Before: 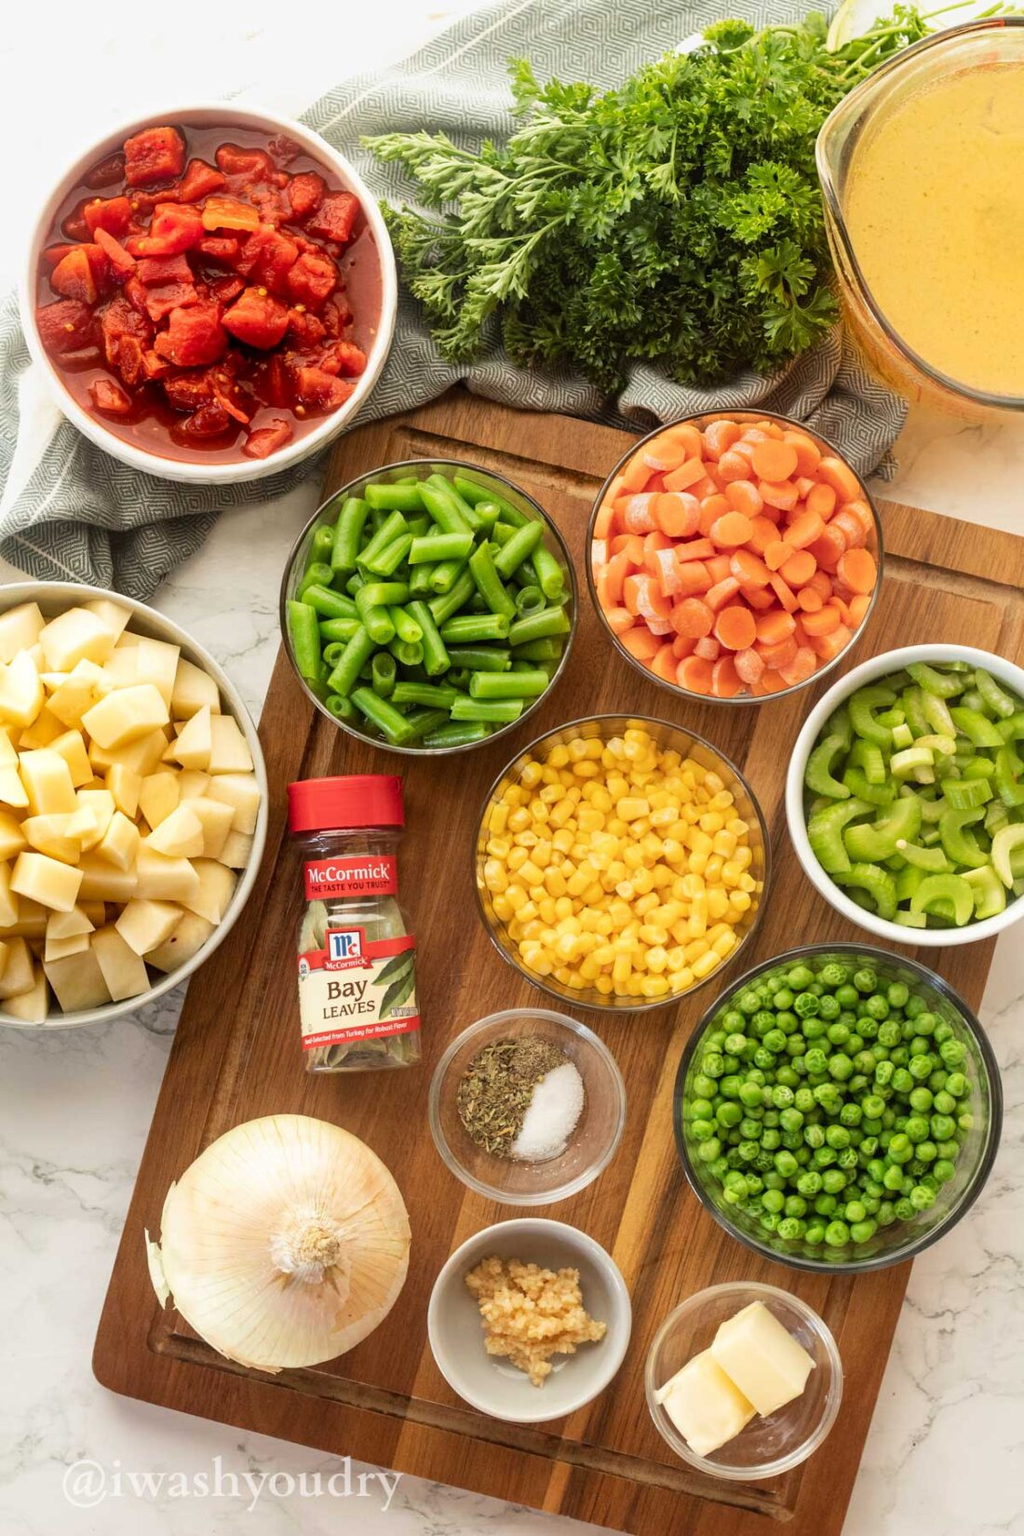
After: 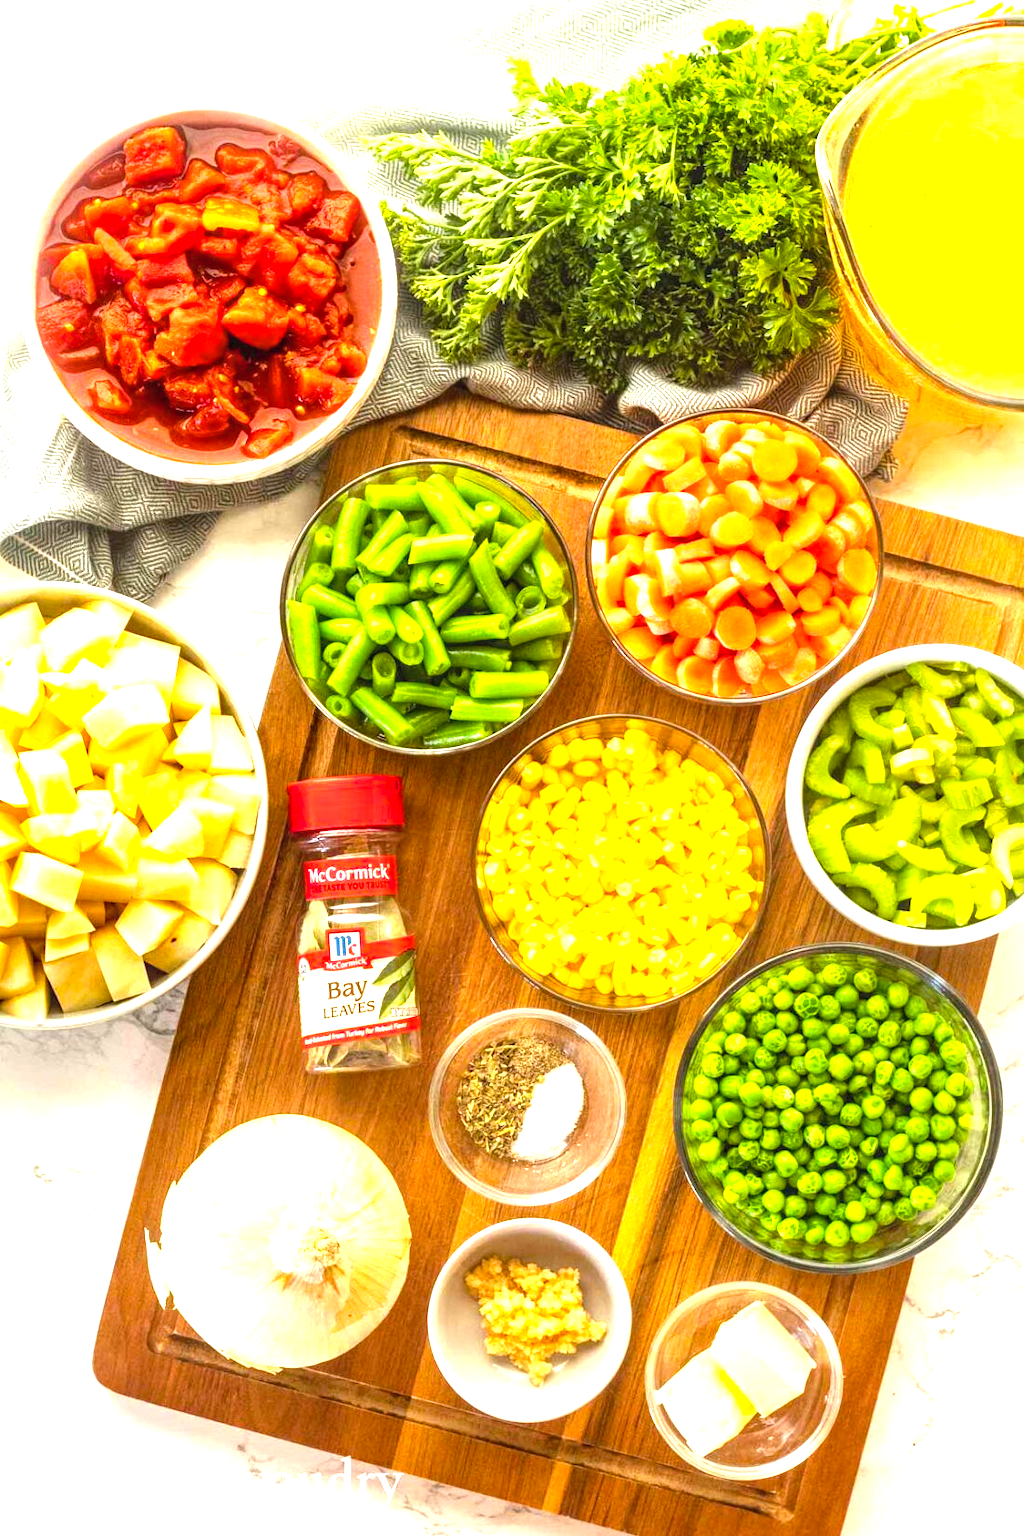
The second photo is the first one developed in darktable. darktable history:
color balance rgb: perceptual saturation grading › global saturation 25%, global vibrance 20%
local contrast: on, module defaults
exposure: black level correction 0, exposure 1.35 EV, compensate exposure bias true, compensate highlight preservation false
